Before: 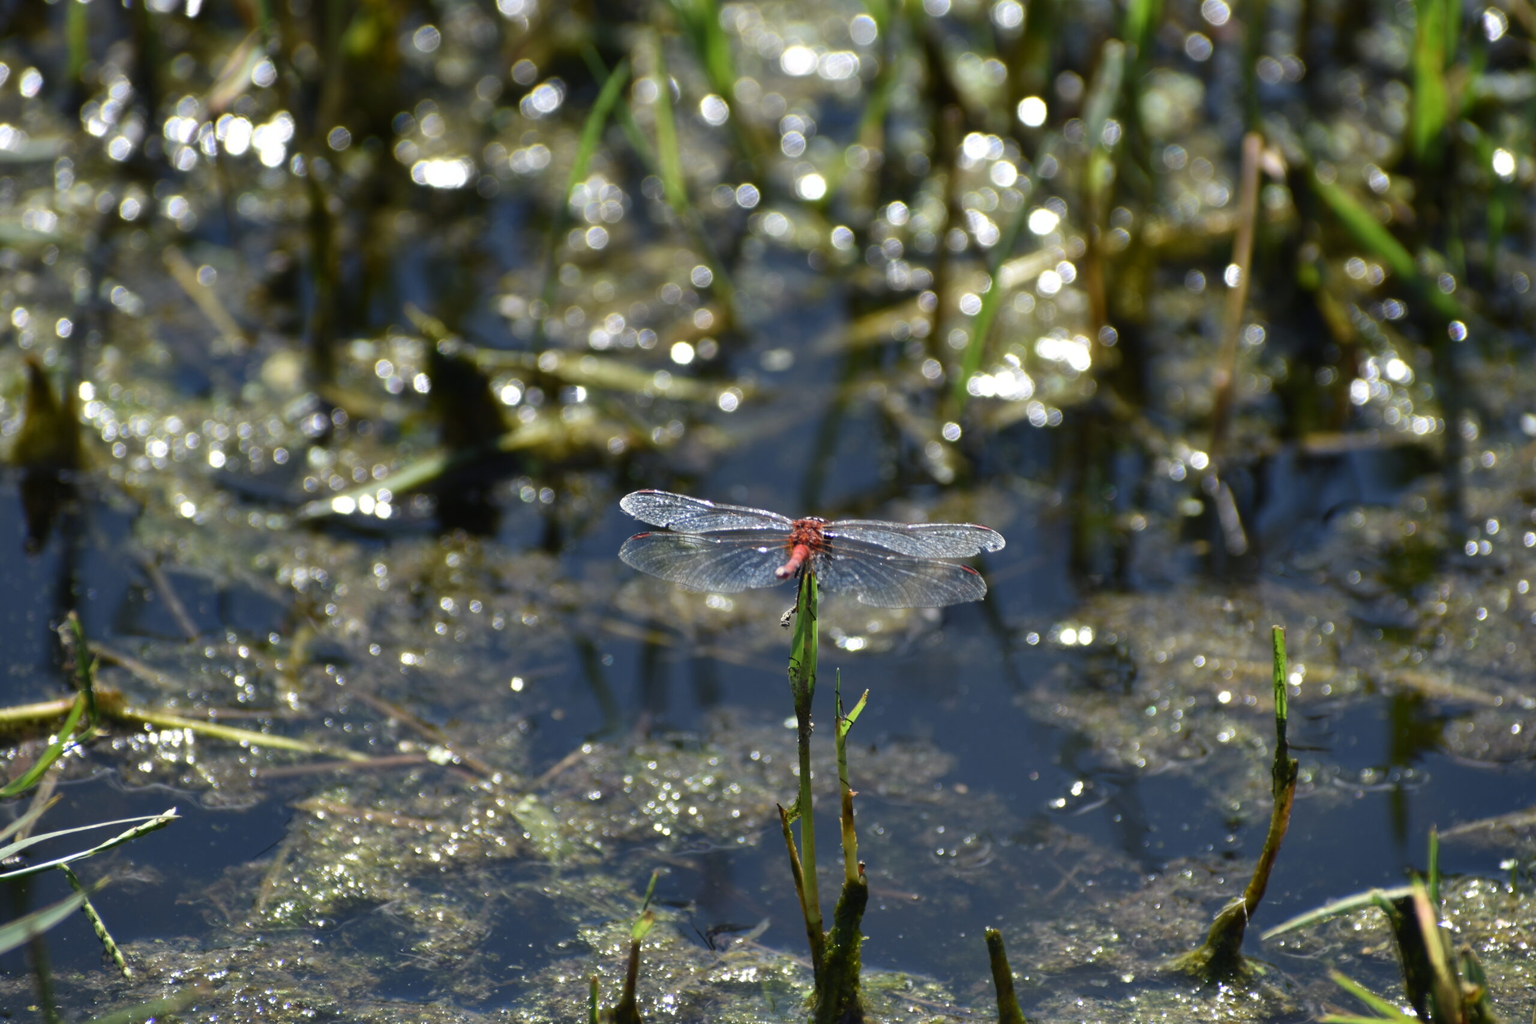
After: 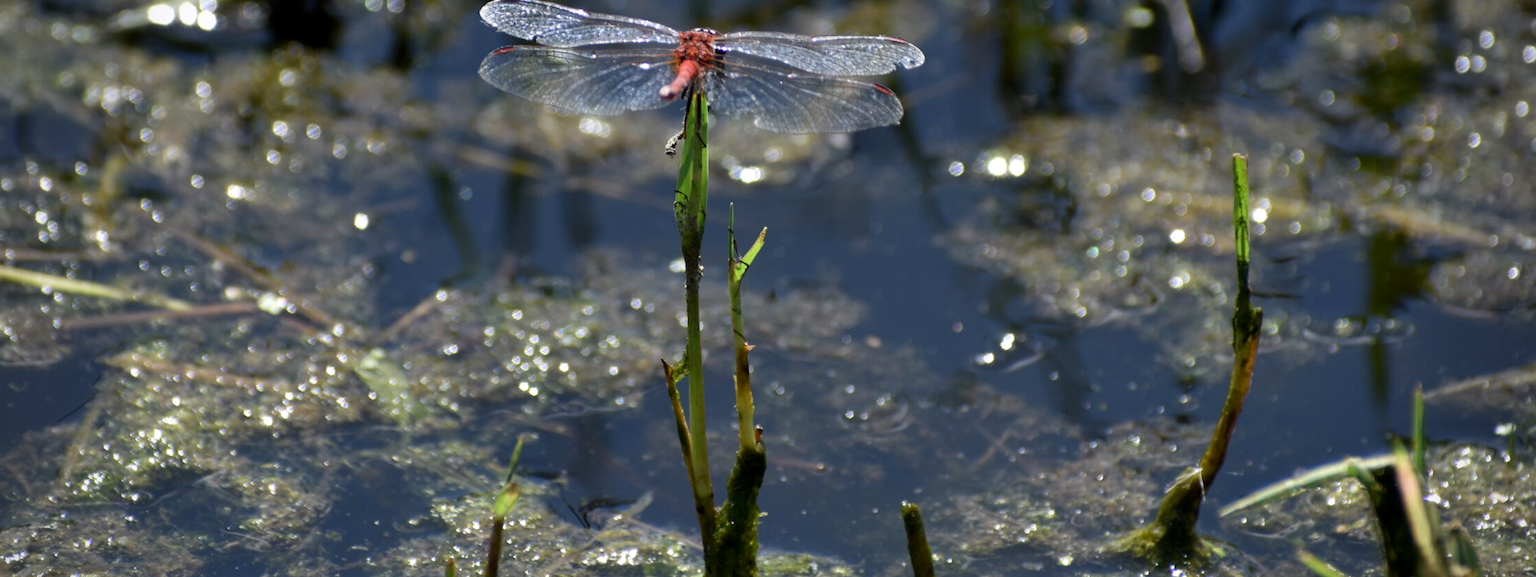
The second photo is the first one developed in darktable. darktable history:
white balance: red 1.004, blue 1.024
vignetting: width/height ratio 1.094
exposure: black level correction 0.004, exposure 0.014 EV, compensate highlight preservation false
crop and rotate: left 13.306%, top 48.129%, bottom 2.928%
